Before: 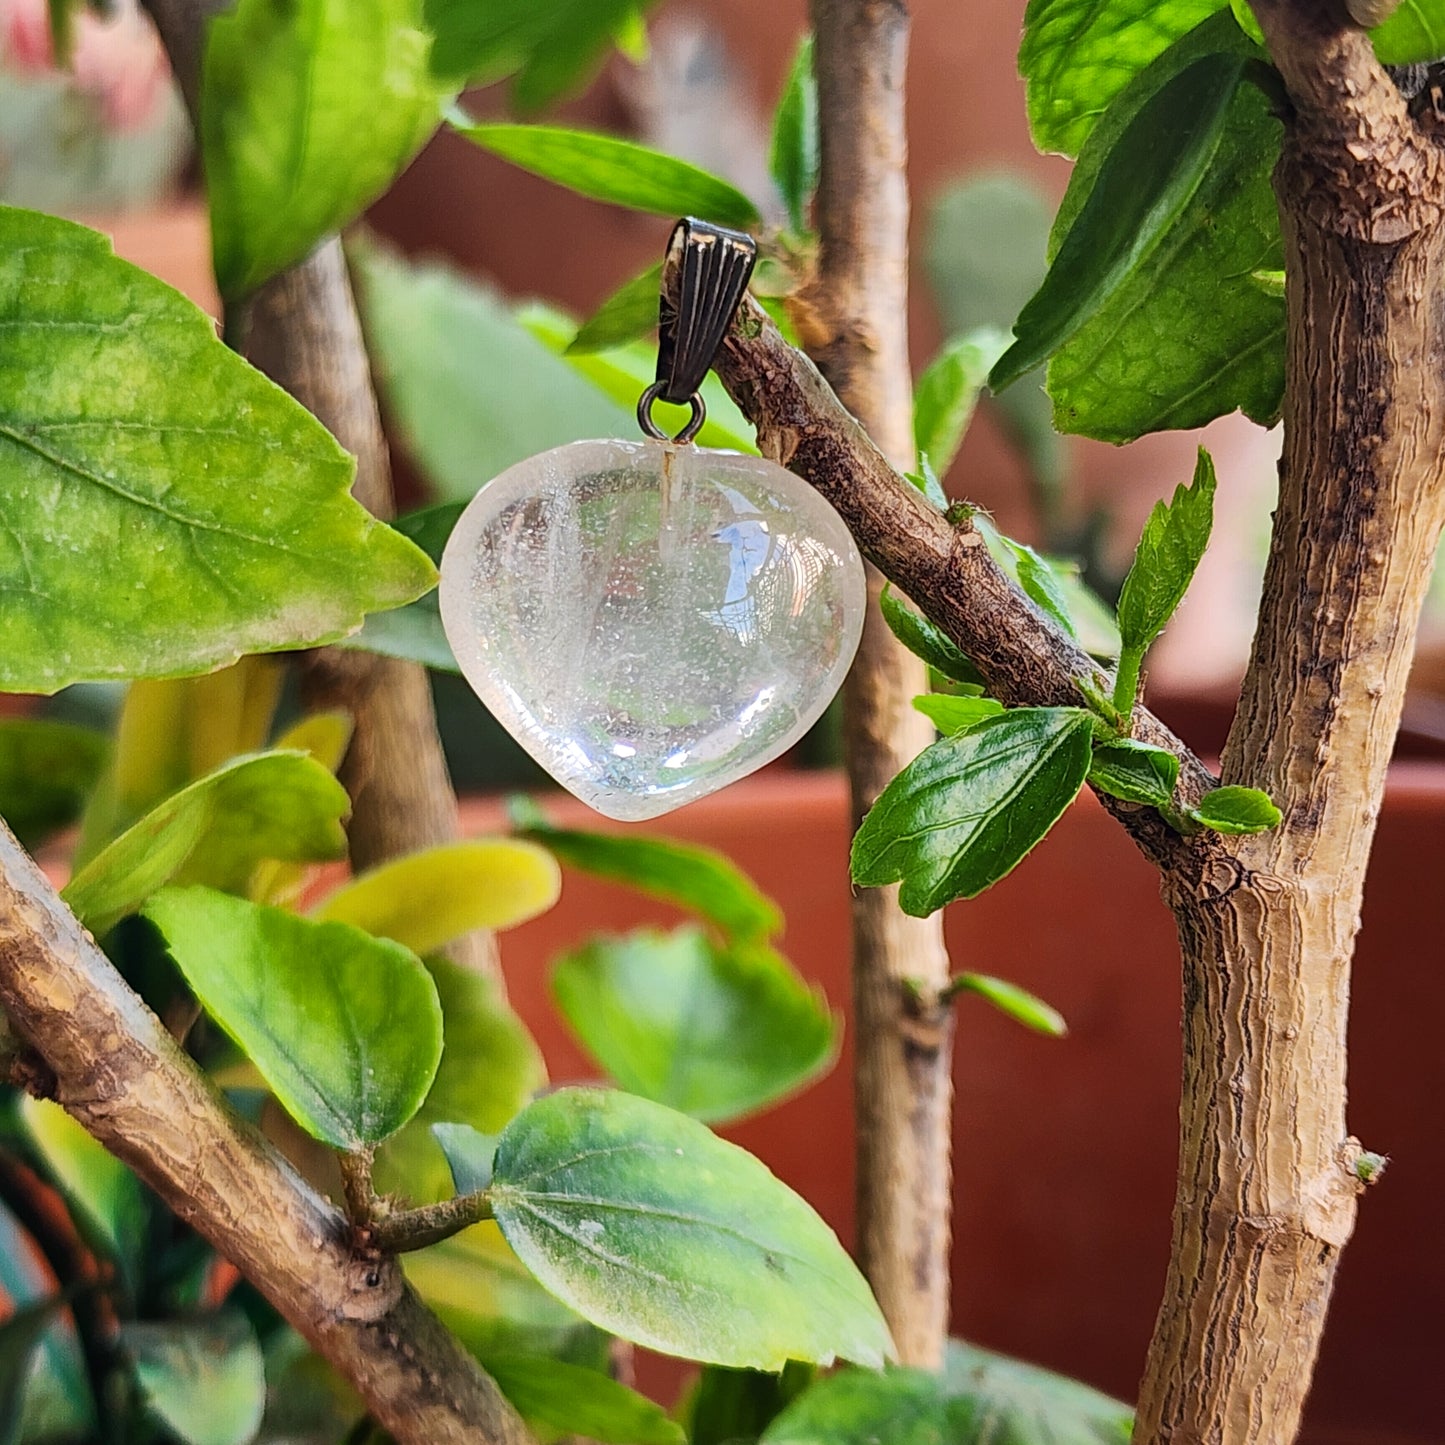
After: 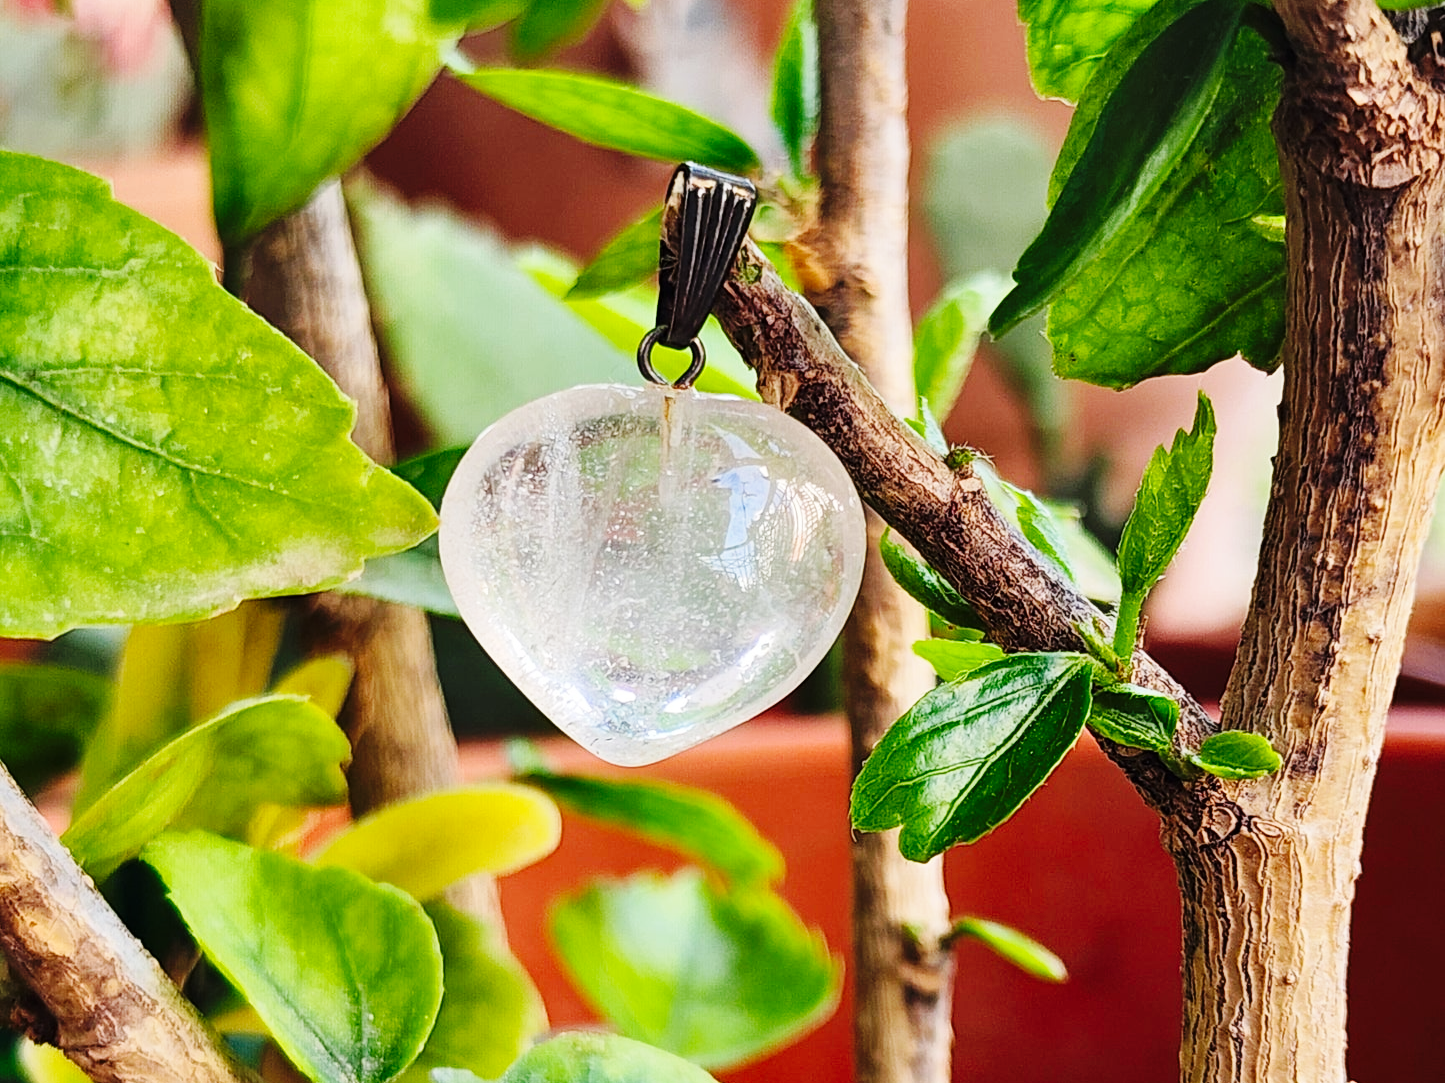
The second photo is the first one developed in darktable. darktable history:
base curve: curves: ch0 [(0, 0) (0.036, 0.025) (0.121, 0.166) (0.206, 0.329) (0.605, 0.79) (1, 1)], preserve colors none
crop: top 3.857%, bottom 21.132%
